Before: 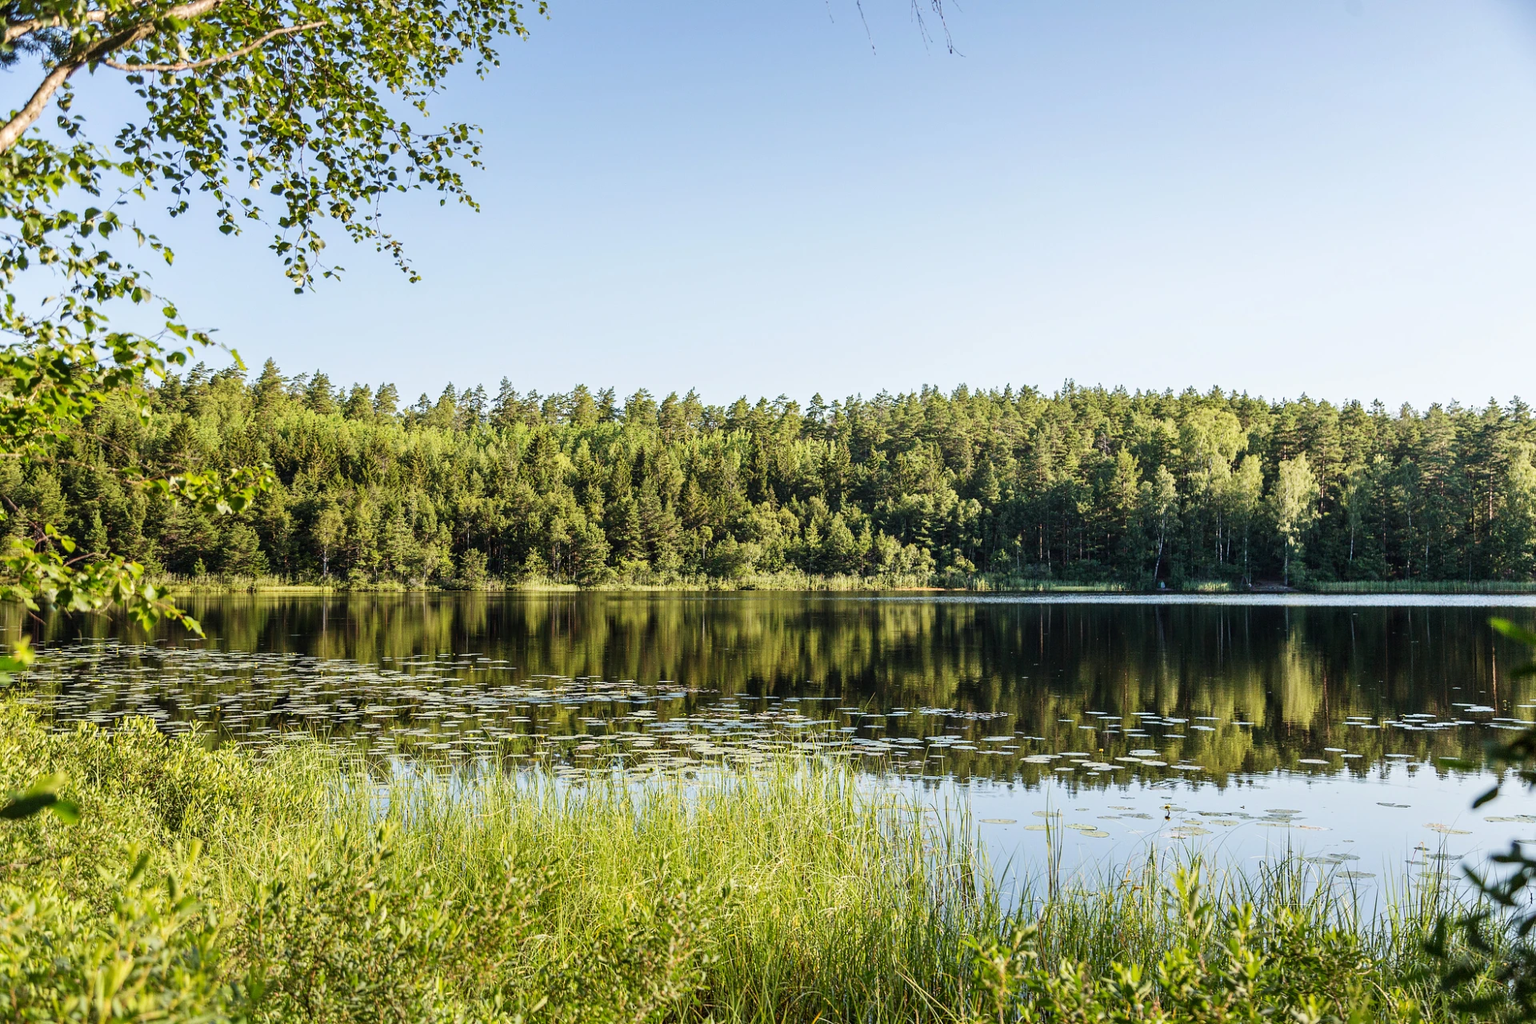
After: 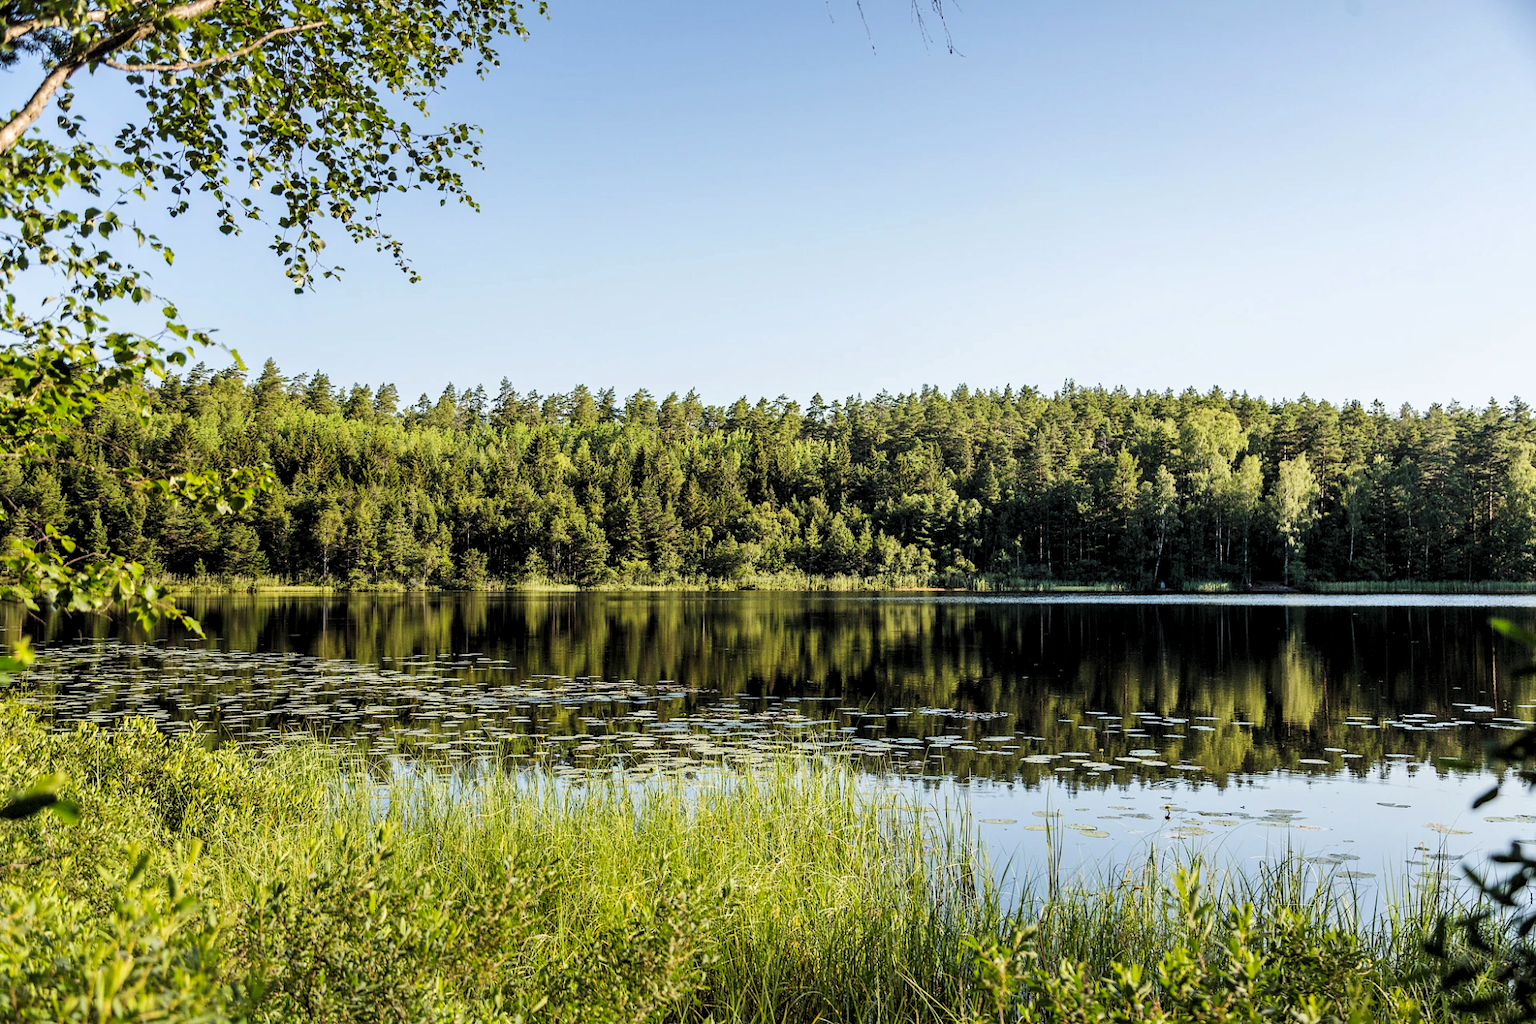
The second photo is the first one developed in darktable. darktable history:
contrast brightness saturation: contrast 0.03, brightness 0.06, saturation 0.13
levels: levels [0.116, 0.574, 1]
